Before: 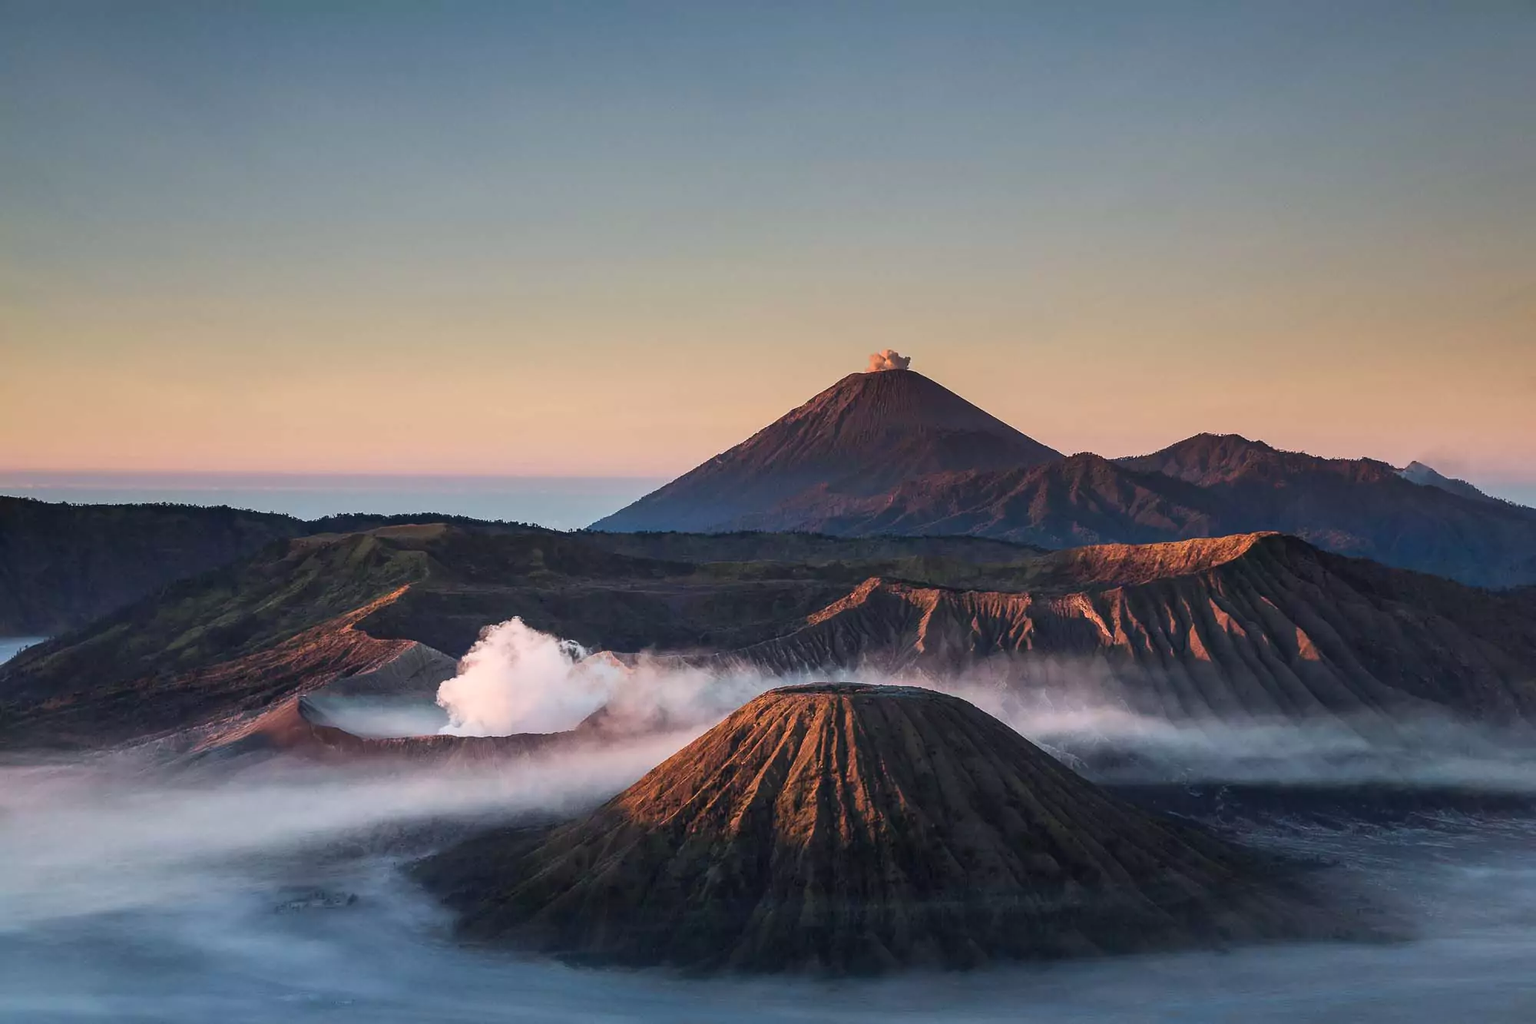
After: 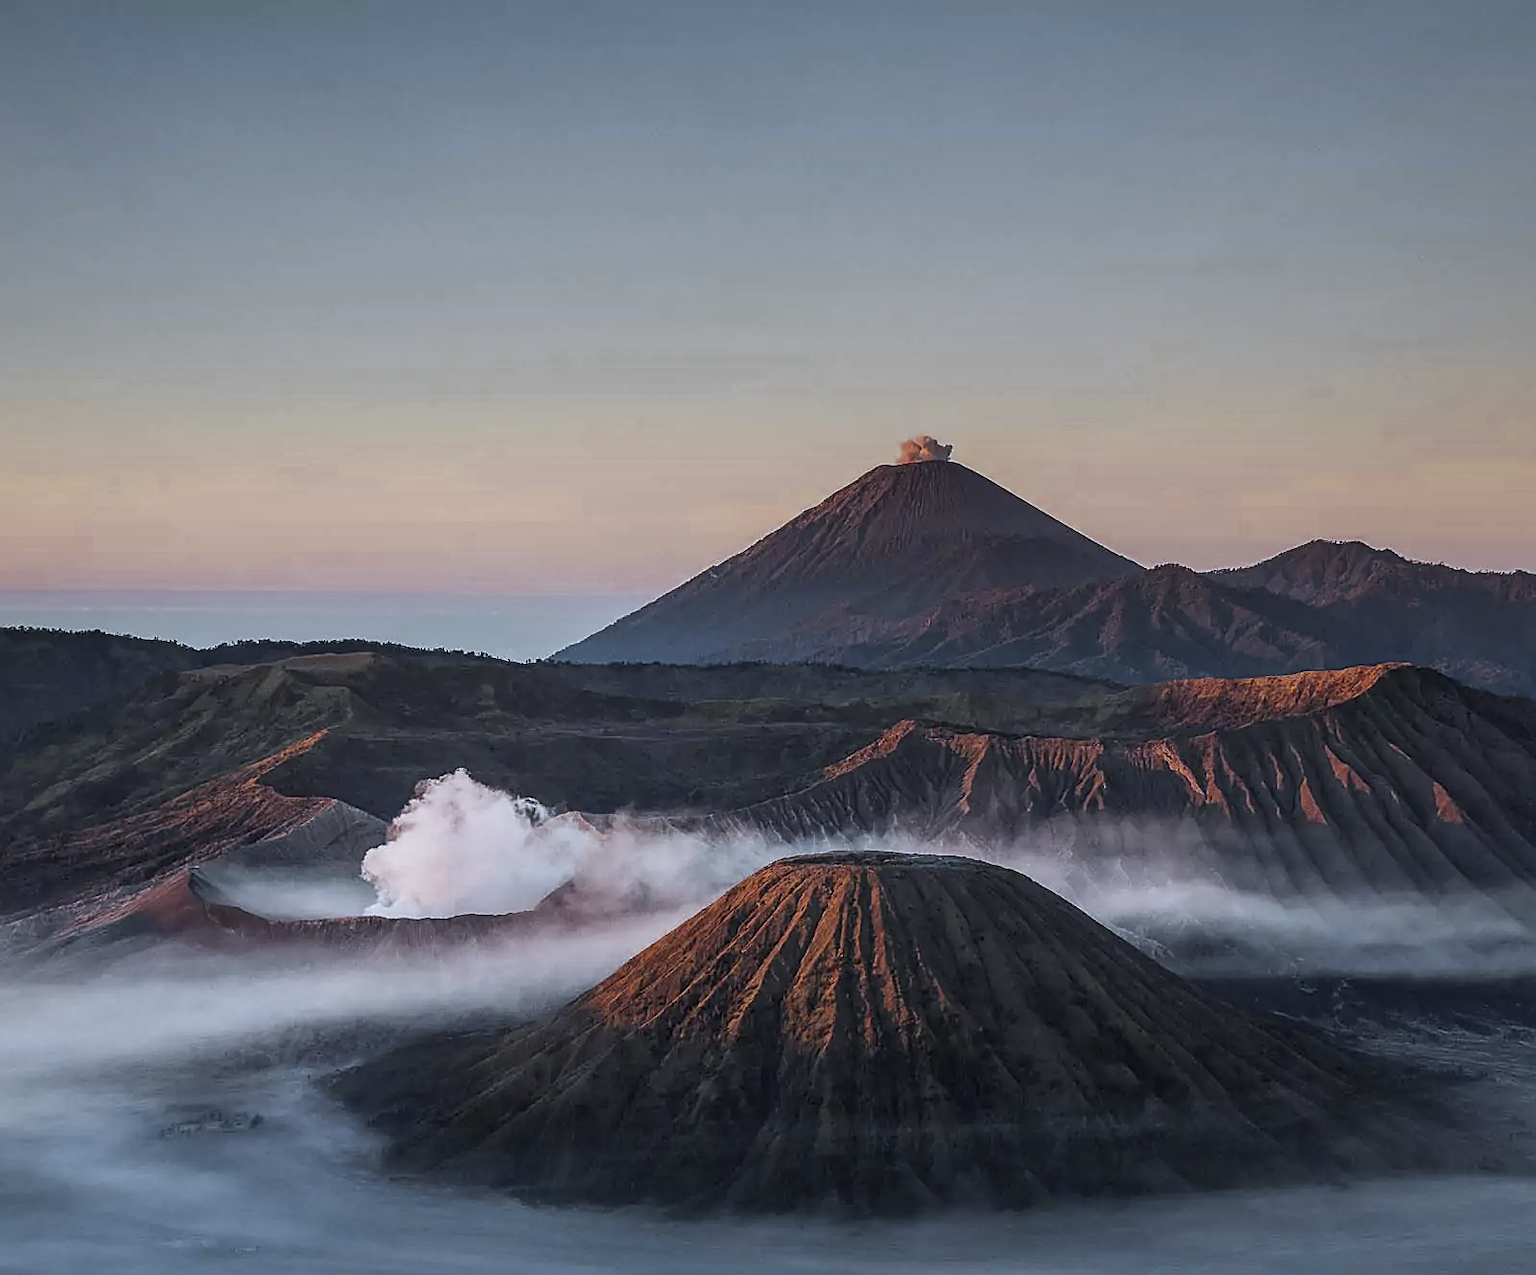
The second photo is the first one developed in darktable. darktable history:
local contrast: detail 110%
sharpen: on, module defaults
white balance: red 0.931, blue 1.11
color zones: curves: ch0 [(0.035, 0.242) (0.25, 0.5) (0.384, 0.214) (0.488, 0.255) (0.75, 0.5)]; ch1 [(0.063, 0.379) (0.25, 0.5) (0.354, 0.201) (0.489, 0.085) (0.729, 0.271)]; ch2 [(0.25, 0.5) (0.38, 0.517) (0.442, 0.51) (0.735, 0.456)]
crop and rotate: left 9.597%, right 10.195%
